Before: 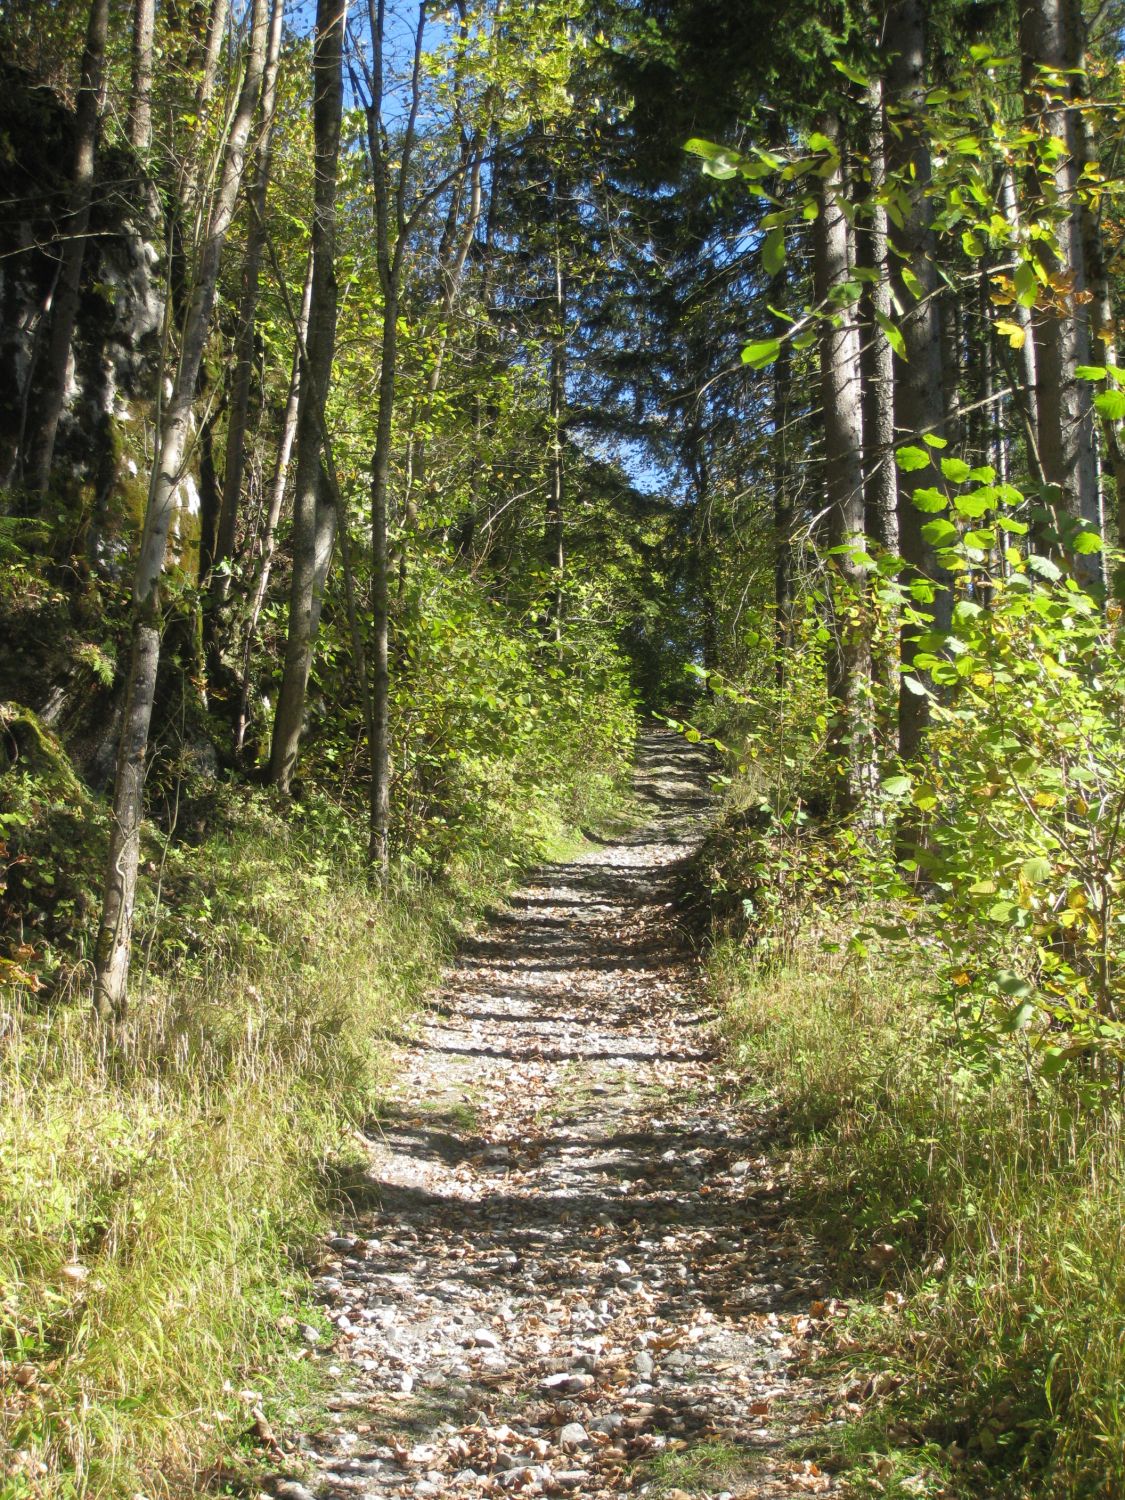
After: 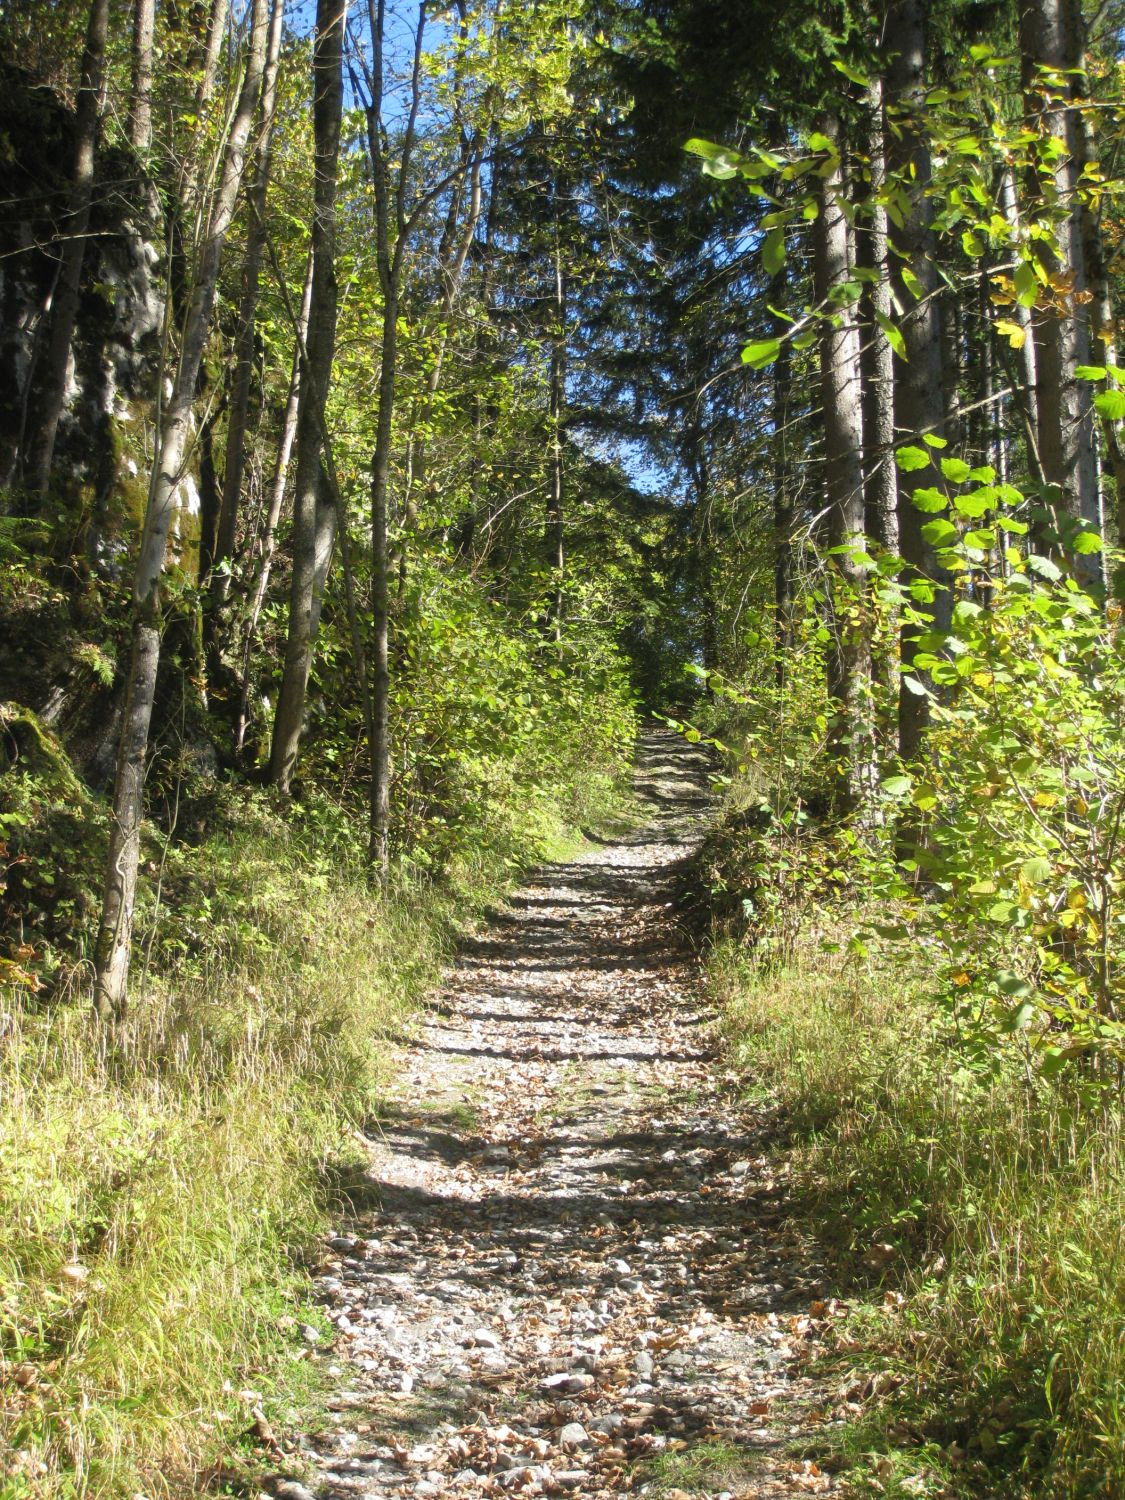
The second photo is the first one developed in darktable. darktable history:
contrast brightness saturation: contrast 0.097, brightness 0.022, saturation 0.019
